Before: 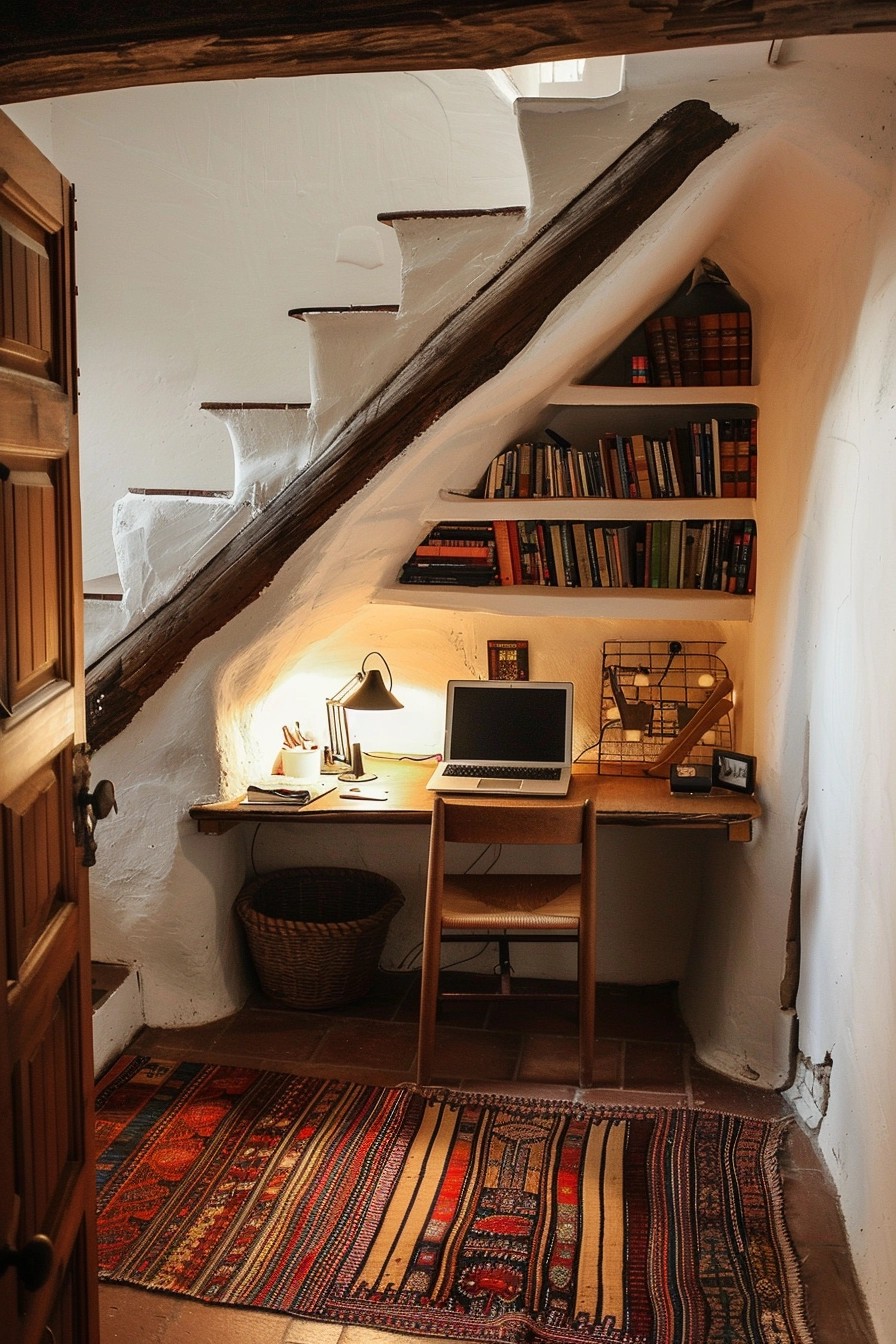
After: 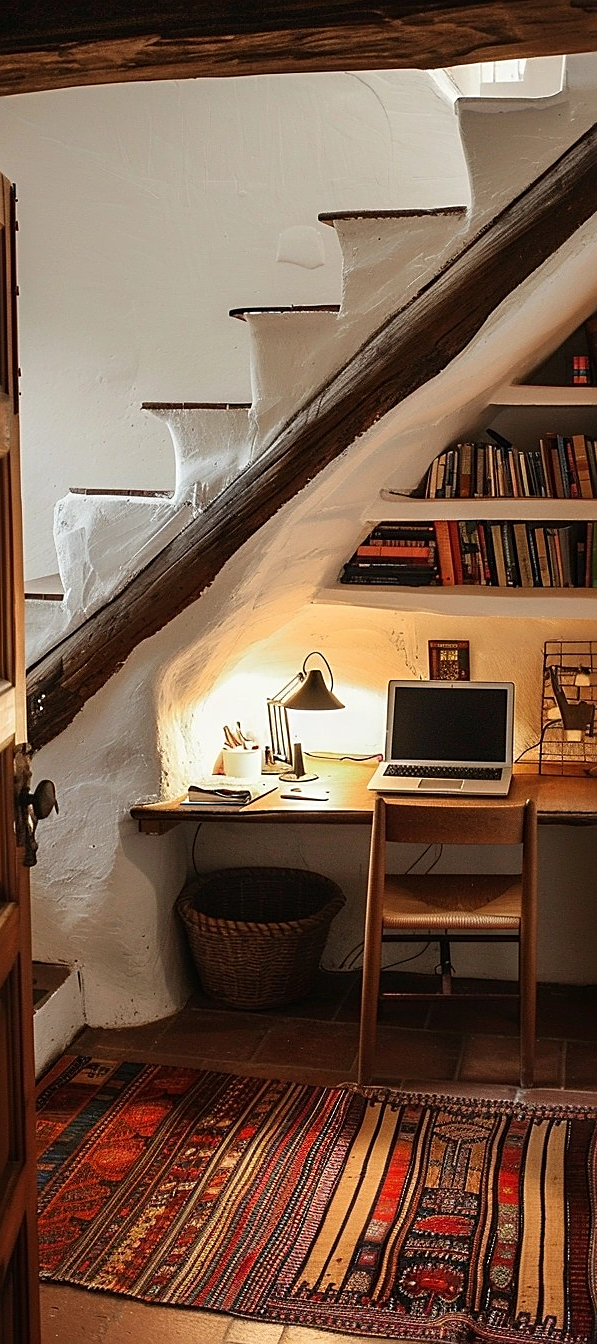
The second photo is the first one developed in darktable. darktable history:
sharpen: on, module defaults
crop and rotate: left 6.617%, right 26.717%
